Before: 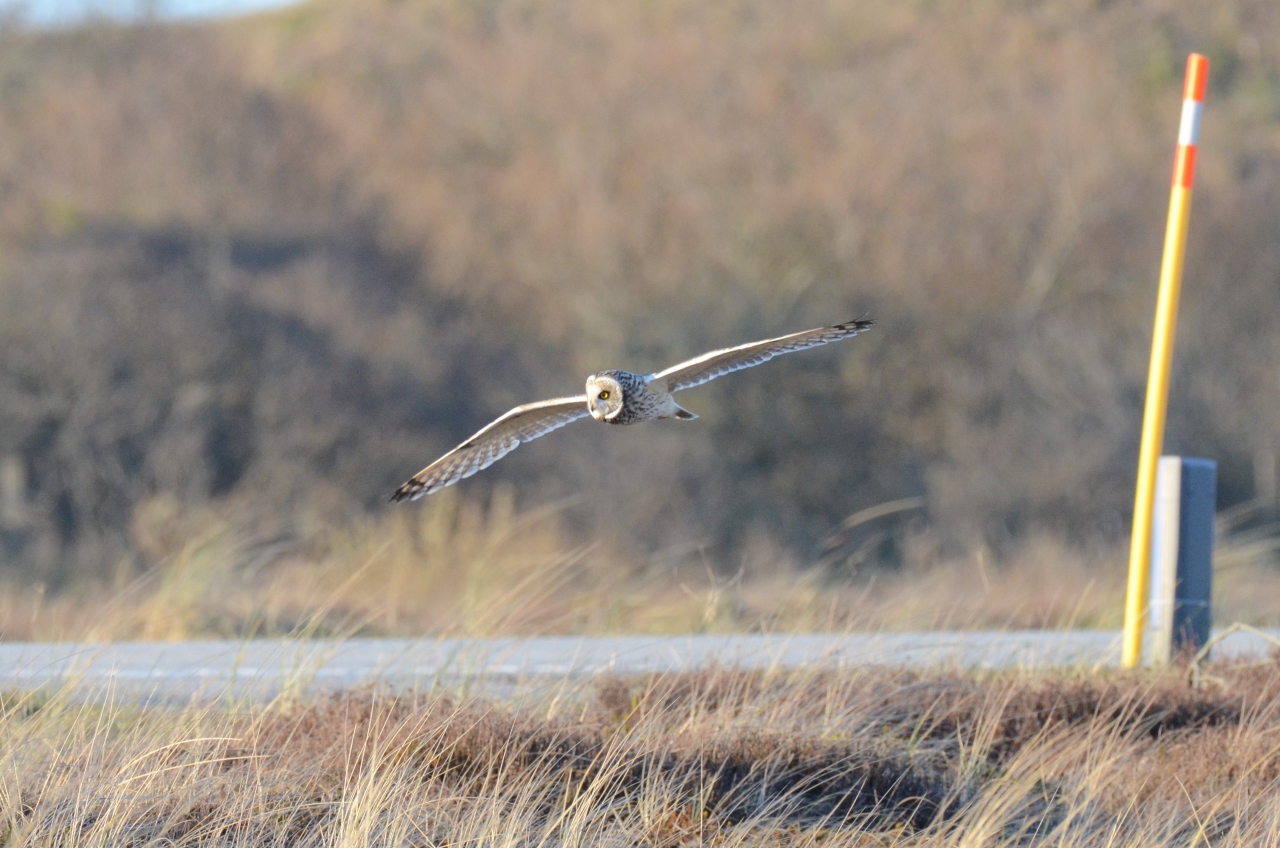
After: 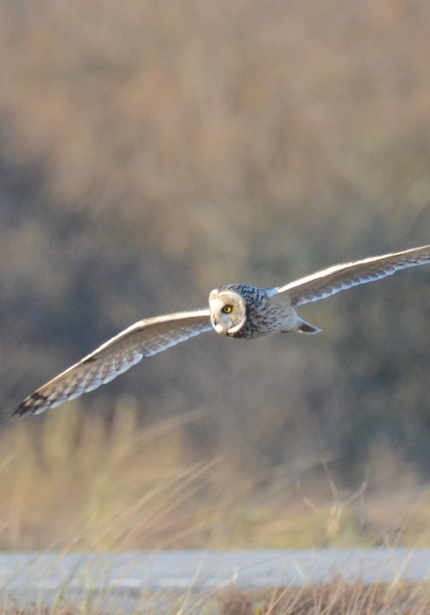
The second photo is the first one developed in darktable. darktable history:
crop and rotate: left 29.483%, top 10.211%, right 36.894%, bottom 17.235%
tone equalizer: on, module defaults
shadows and highlights: on, module defaults
